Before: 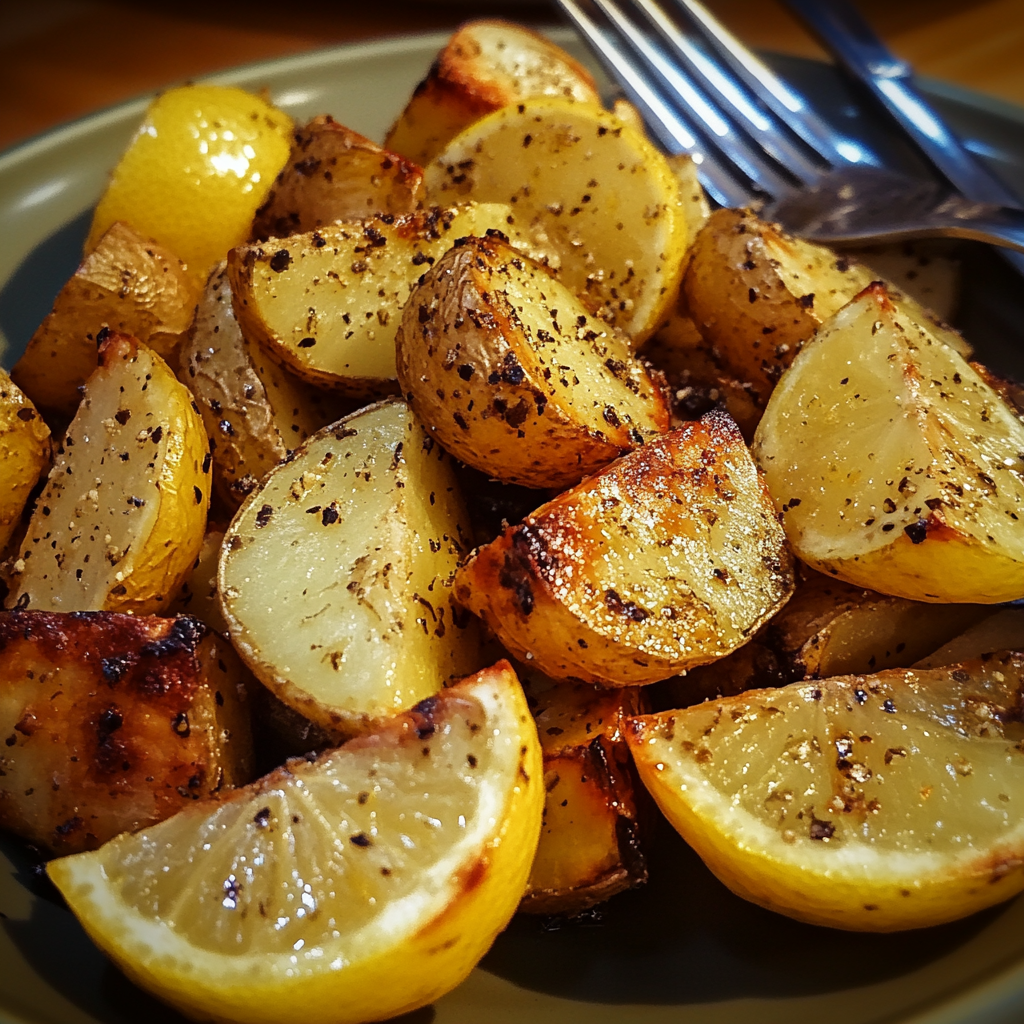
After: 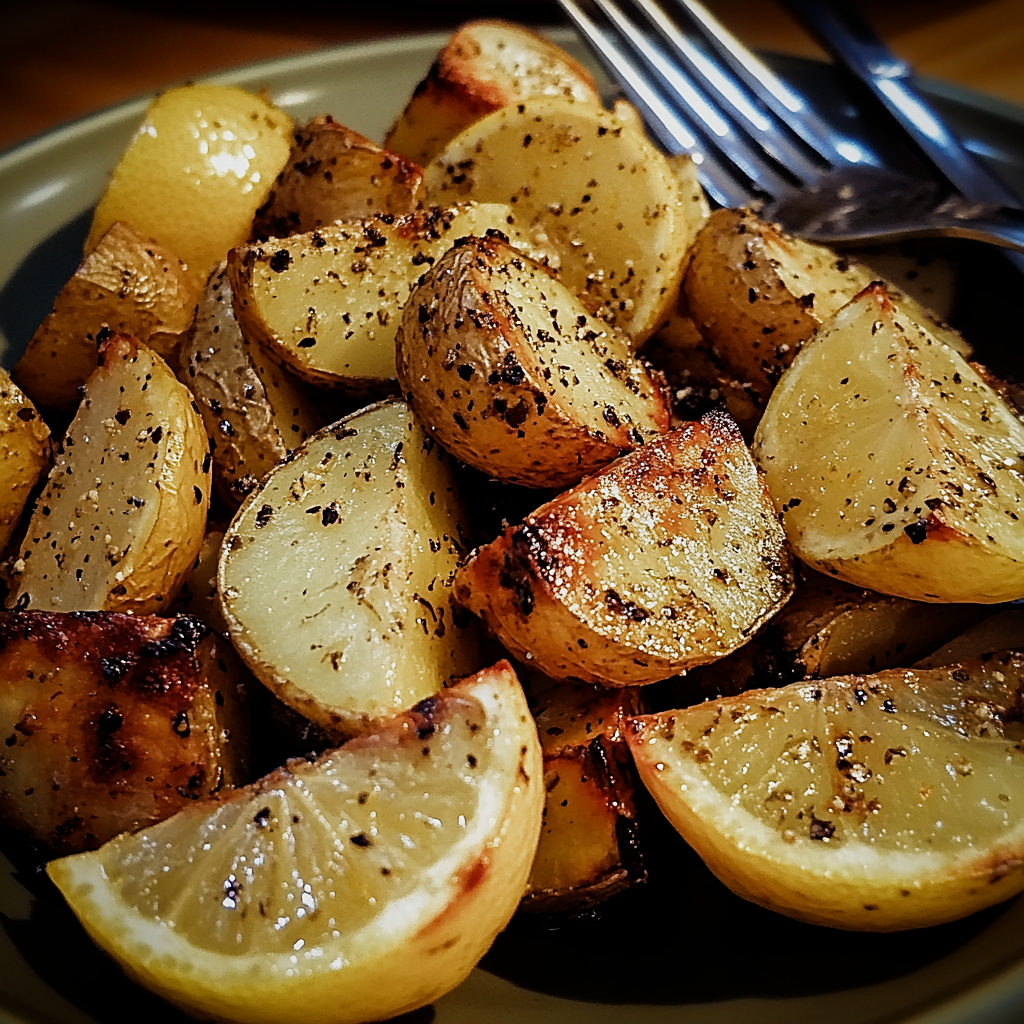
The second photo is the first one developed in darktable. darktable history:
filmic rgb: middle gray luminance 21.73%, black relative exposure -14 EV, white relative exposure 2.96 EV, threshold 6 EV, target black luminance 0%, hardness 8.81, latitude 59.69%, contrast 1.208, highlights saturation mix 5%, shadows ↔ highlights balance 41.6%, add noise in highlights 0, color science v3 (2019), use custom middle-gray values true, iterations of high-quality reconstruction 0, contrast in highlights soft, enable highlight reconstruction true
sharpen: on, module defaults
